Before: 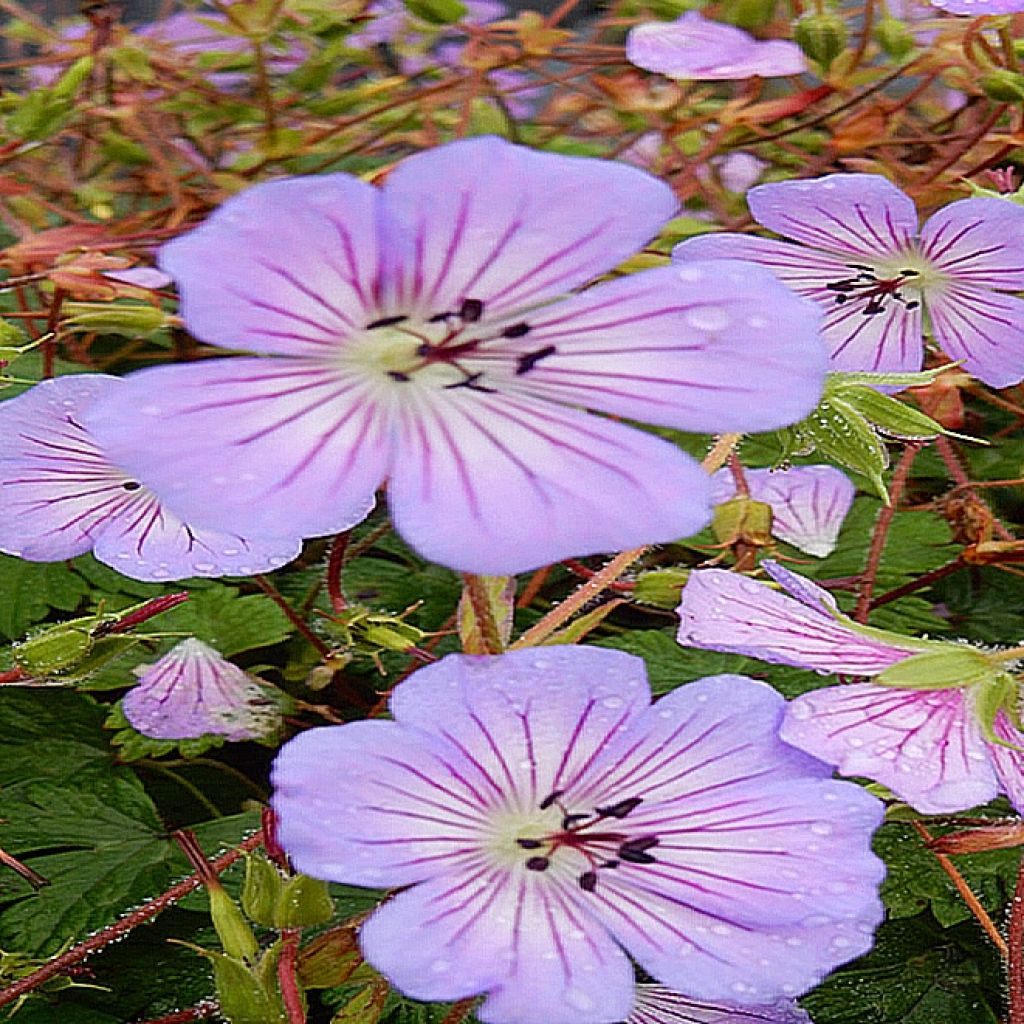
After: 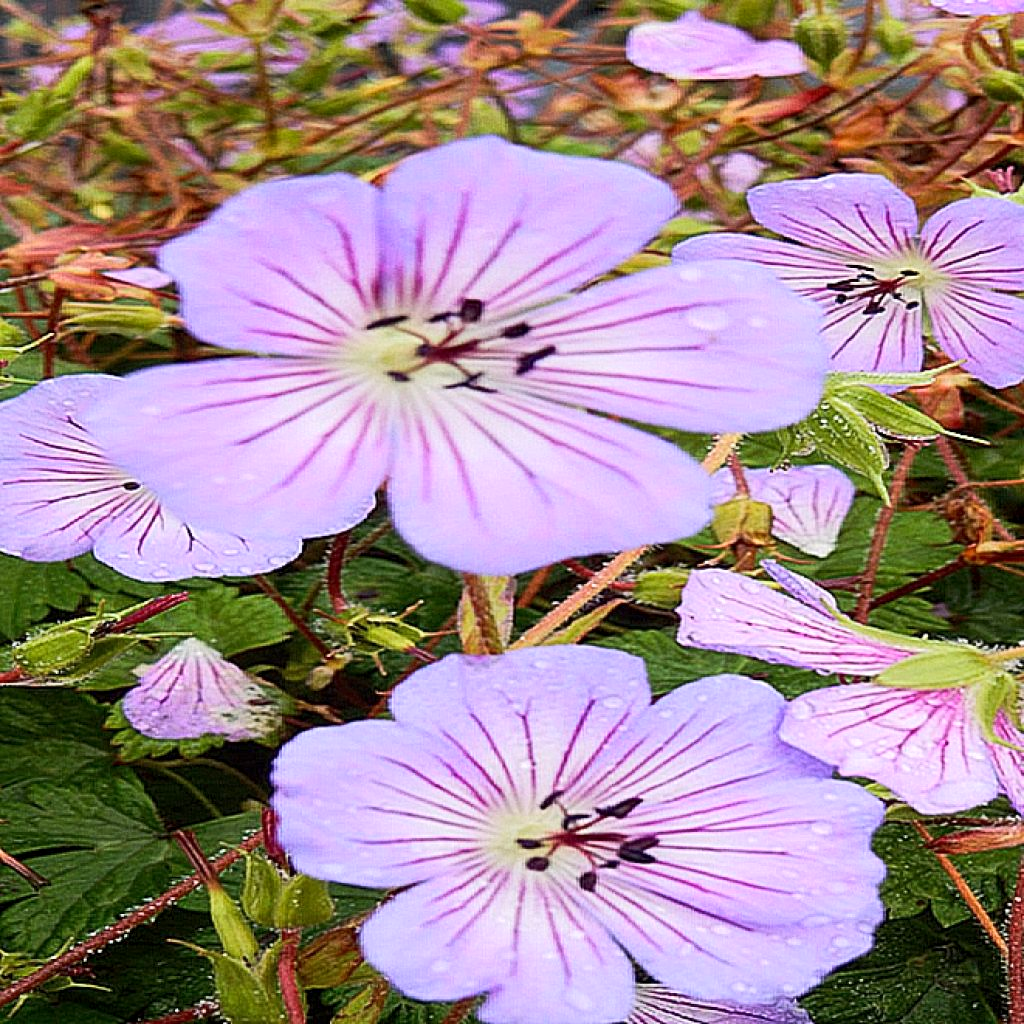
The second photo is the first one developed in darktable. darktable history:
local contrast: highlights 104%, shadows 100%, detail 120%, midtone range 0.2
tone curve: curves: ch0 [(0, 0) (0.003, 0.006) (0.011, 0.015) (0.025, 0.032) (0.044, 0.054) (0.069, 0.079) (0.1, 0.111) (0.136, 0.146) (0.177, 0.186) (0.224, 0.229) (0.277, 0.286) (0.335, 0.348) (0.399, 0.426) (0.468, 0.514) (0.543, 0.609) (0.623, 0.706) (0.709, 0.789) (0.801, 0.862) (0.898, 0.926) (1, 1)], color space Lab, linked channels, preserve colors none
